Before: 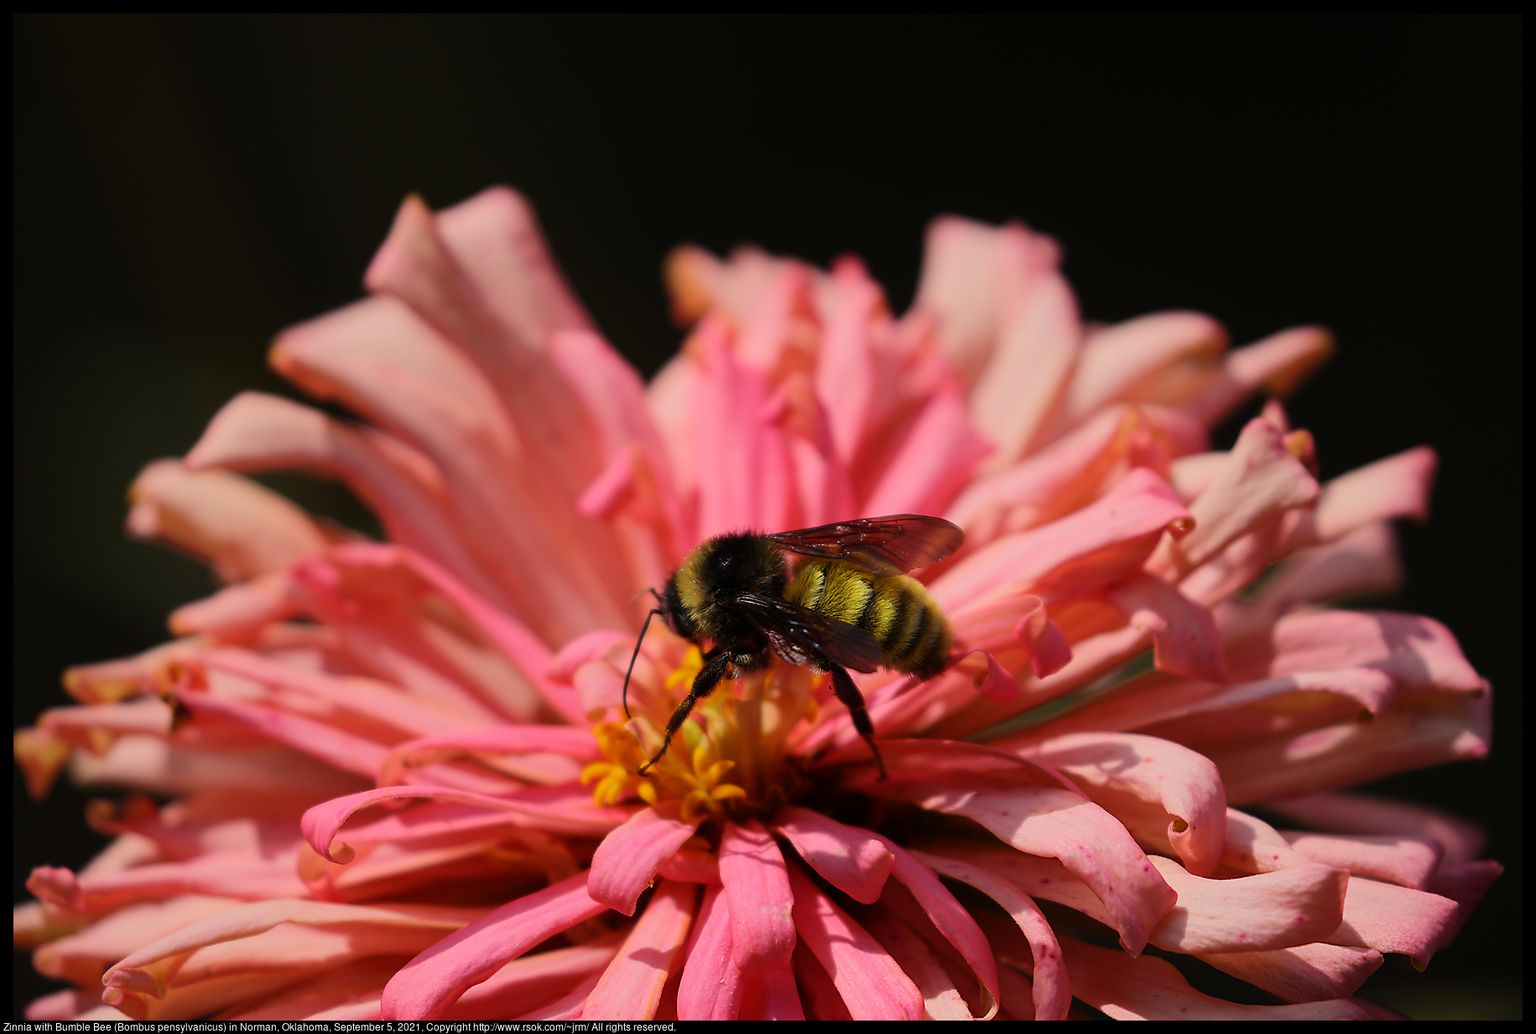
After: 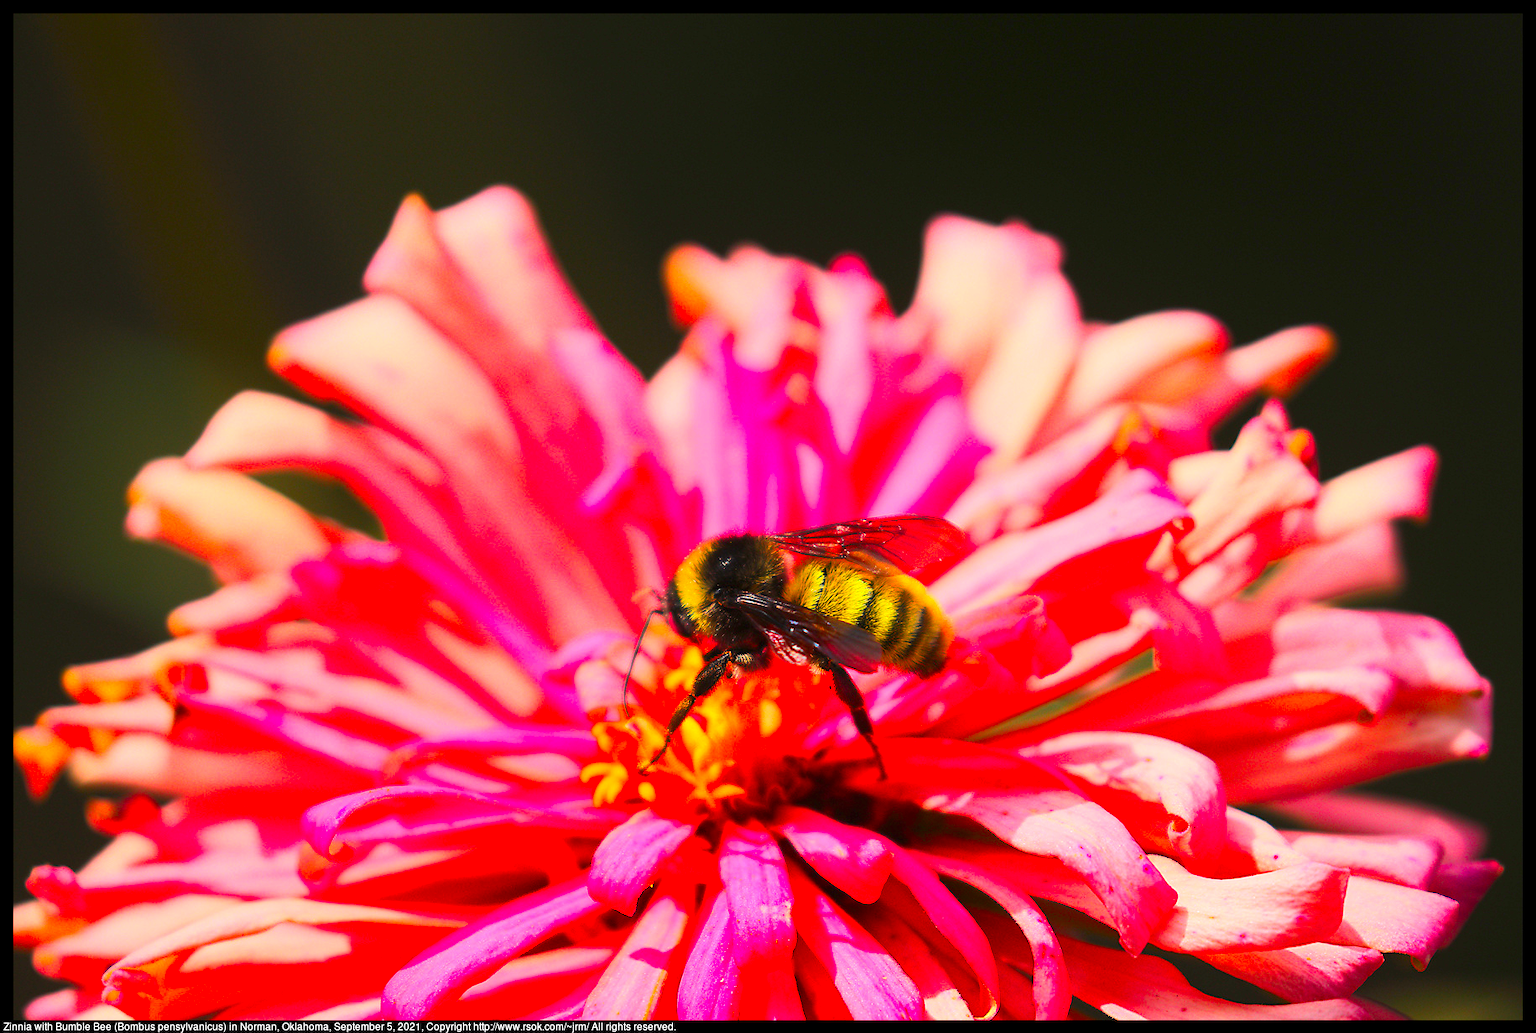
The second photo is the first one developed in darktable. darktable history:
tone equalizer: -8 EV 0.981 EV, -7 EV 0.984 EV, -6 EV 0.978 EV, -5 EV 1.01 EV, -4 EV 1.02 EV, -3 EV 0.763 EV, -2 EV 0.504 EV, -1 EV 0.269 EV, edges refinement/feathering 500, mask exposure compensation -1.57 EV, preserve details no
levels: mode automatic, levels [0, 0.394, 0.787]
contrast brightness saturation: contrast 0.202, brightness 0.197, saturation 0.808
exposure: exposure 0.467 EV, compensate highlight preservation false
